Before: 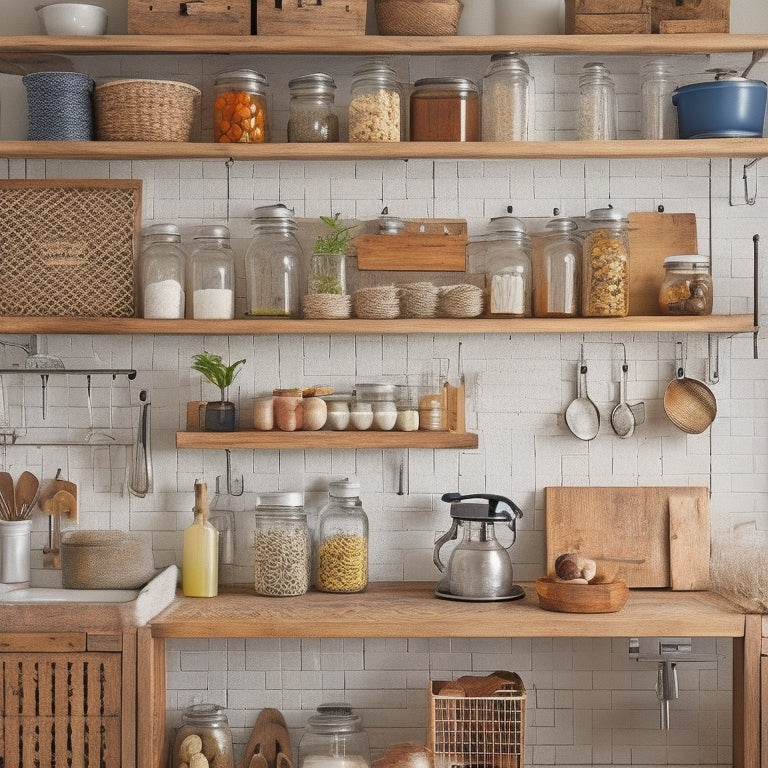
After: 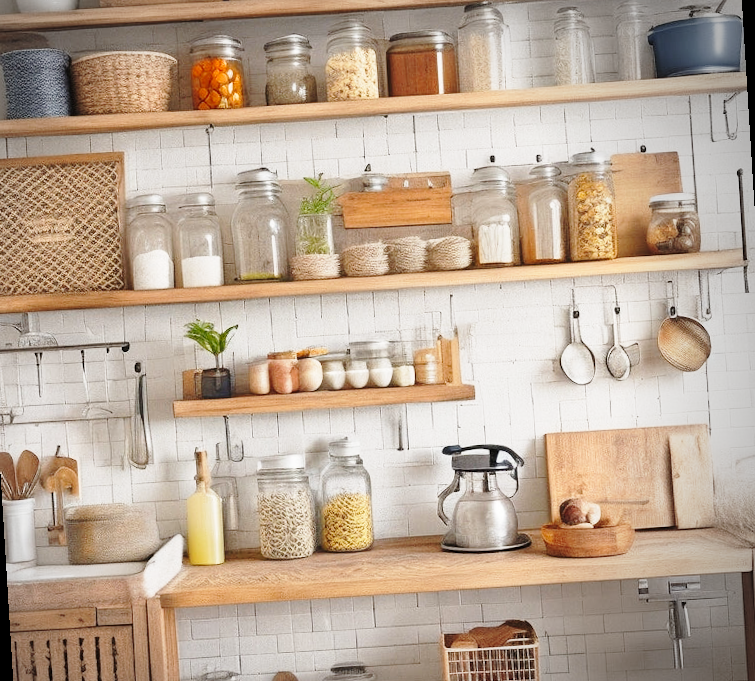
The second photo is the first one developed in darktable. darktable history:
rotate and perspective: rotation -3.52°, crop left 0.036, crop right 0.964, crop top 0.081, crop bottom 0.919
vignetting: center (-0.15, 0.013)
base curve: curves: ch0 [(0, 0) (0.028, 0.03) (0.121, 0.232) (0.46, 0.748) (0.859, 0.968) (1, 1)], preserve colors none
